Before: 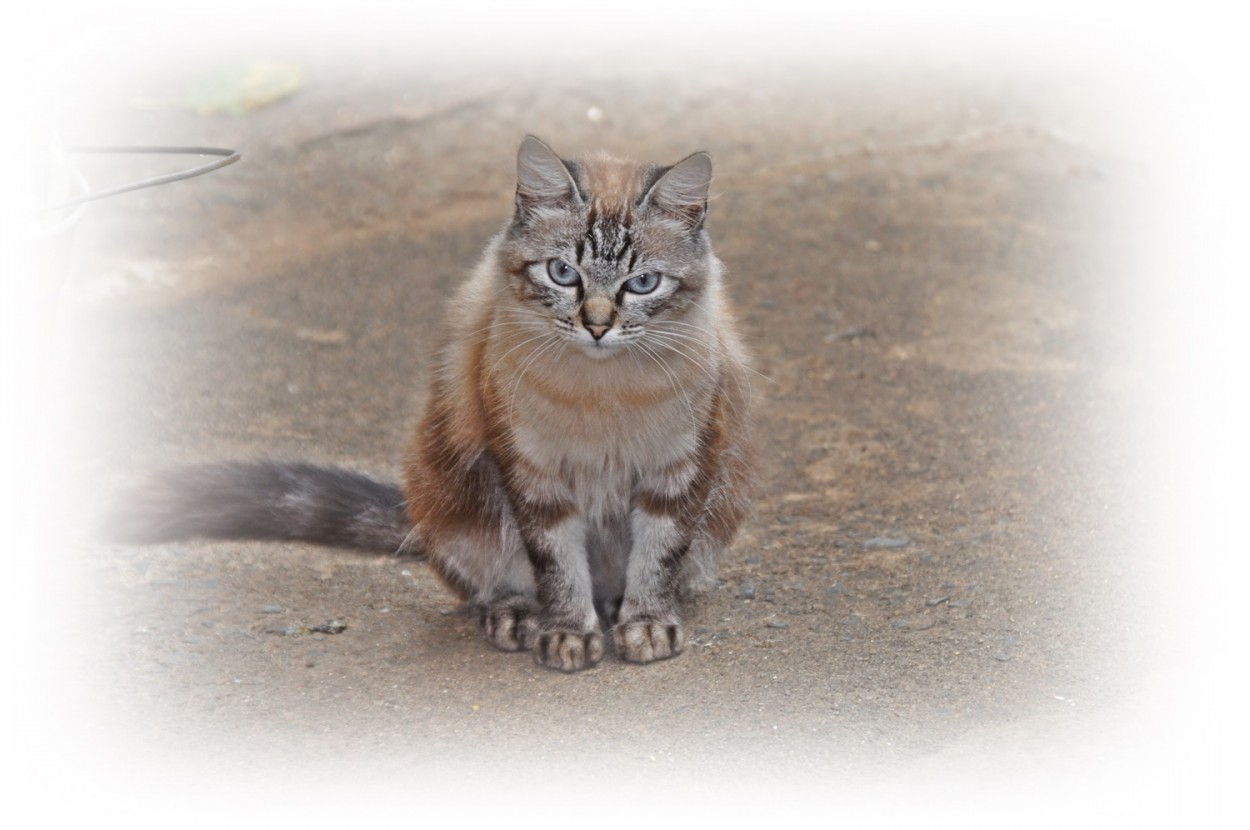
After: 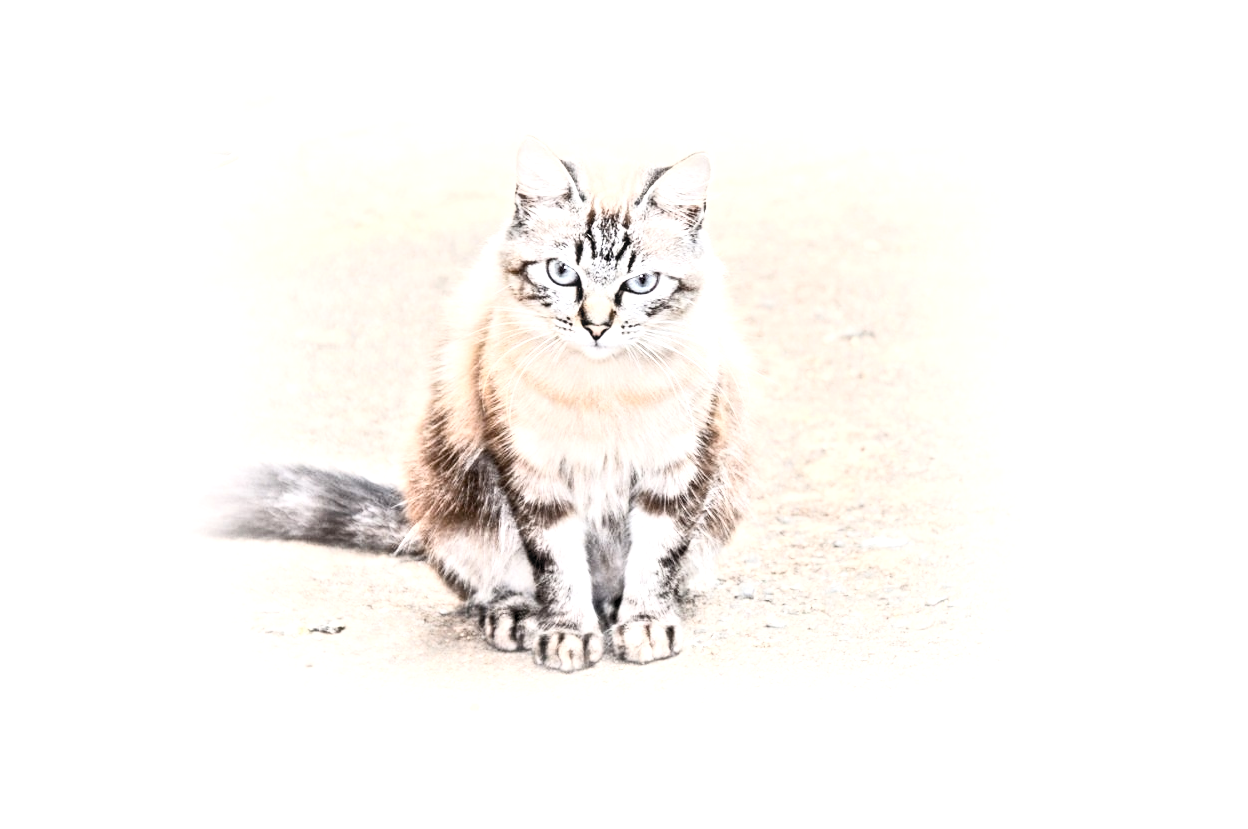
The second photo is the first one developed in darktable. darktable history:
contrast brightness saturation: contrast 0.575, brightness 0.576, saturation -0.334
exposure: black level correction 0.011, exposure 1.076 EV, compensate highlight preservation false
crop: left 0.157%
local contrast: detail 130%
filmic rgb: black relative exposure -7.62 EV, white relative exposure 4.65 EV, threshold 2.96 EV, target black luminance 0%, hardness 3.53, latitude 50.33%, contrast 1.025, highlights saturation mix 9.32%, shadows ↔ highlights balance -0.17%, enable highlight reconstruction true
levels: levels [0, 0.476, 0.951]
